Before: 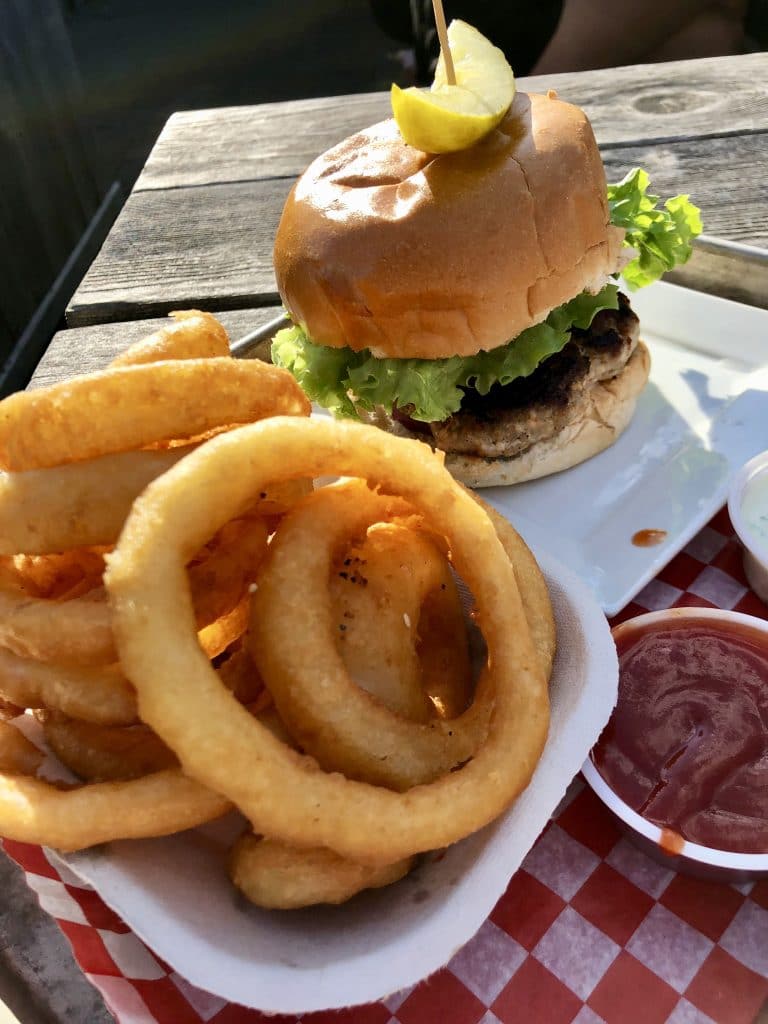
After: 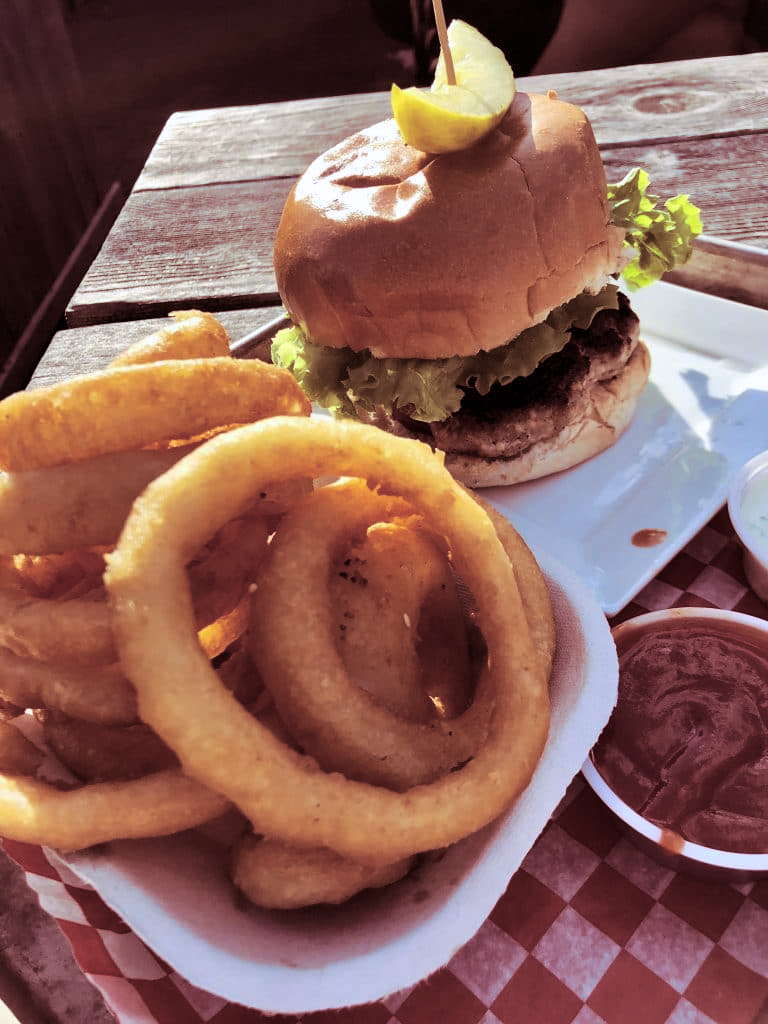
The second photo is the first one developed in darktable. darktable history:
white balance: red 0.984, blue 1.059
split-toning: highlights › hue 187.2°, highlights › saturation 0.83, balance -68.05, compress 56.43%
